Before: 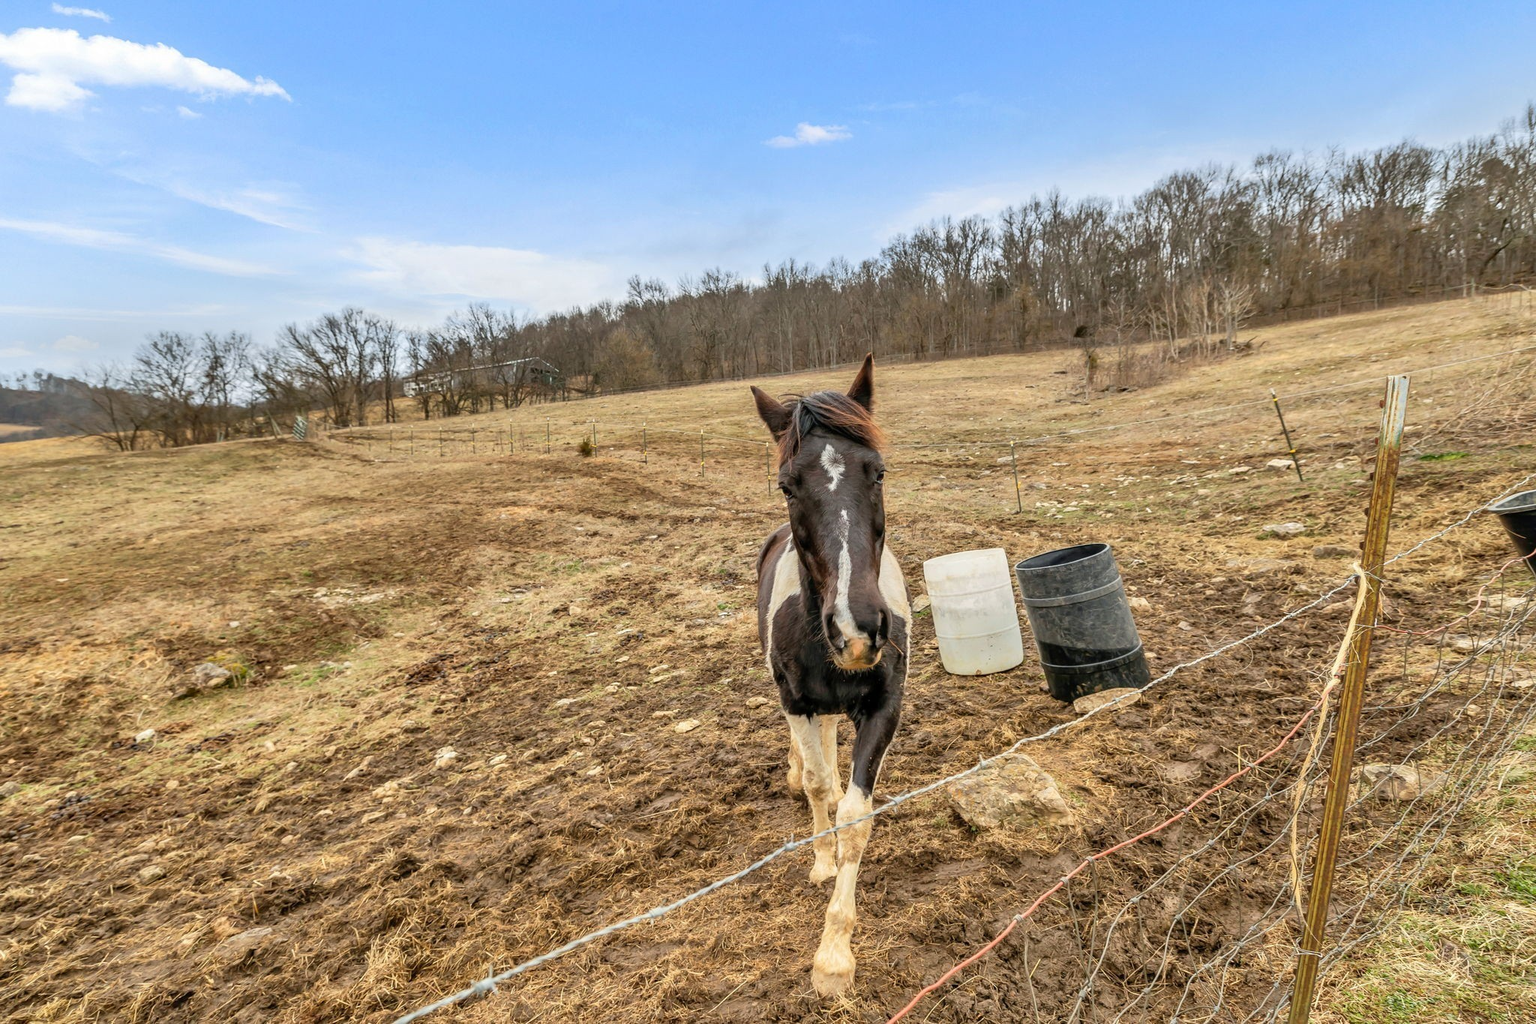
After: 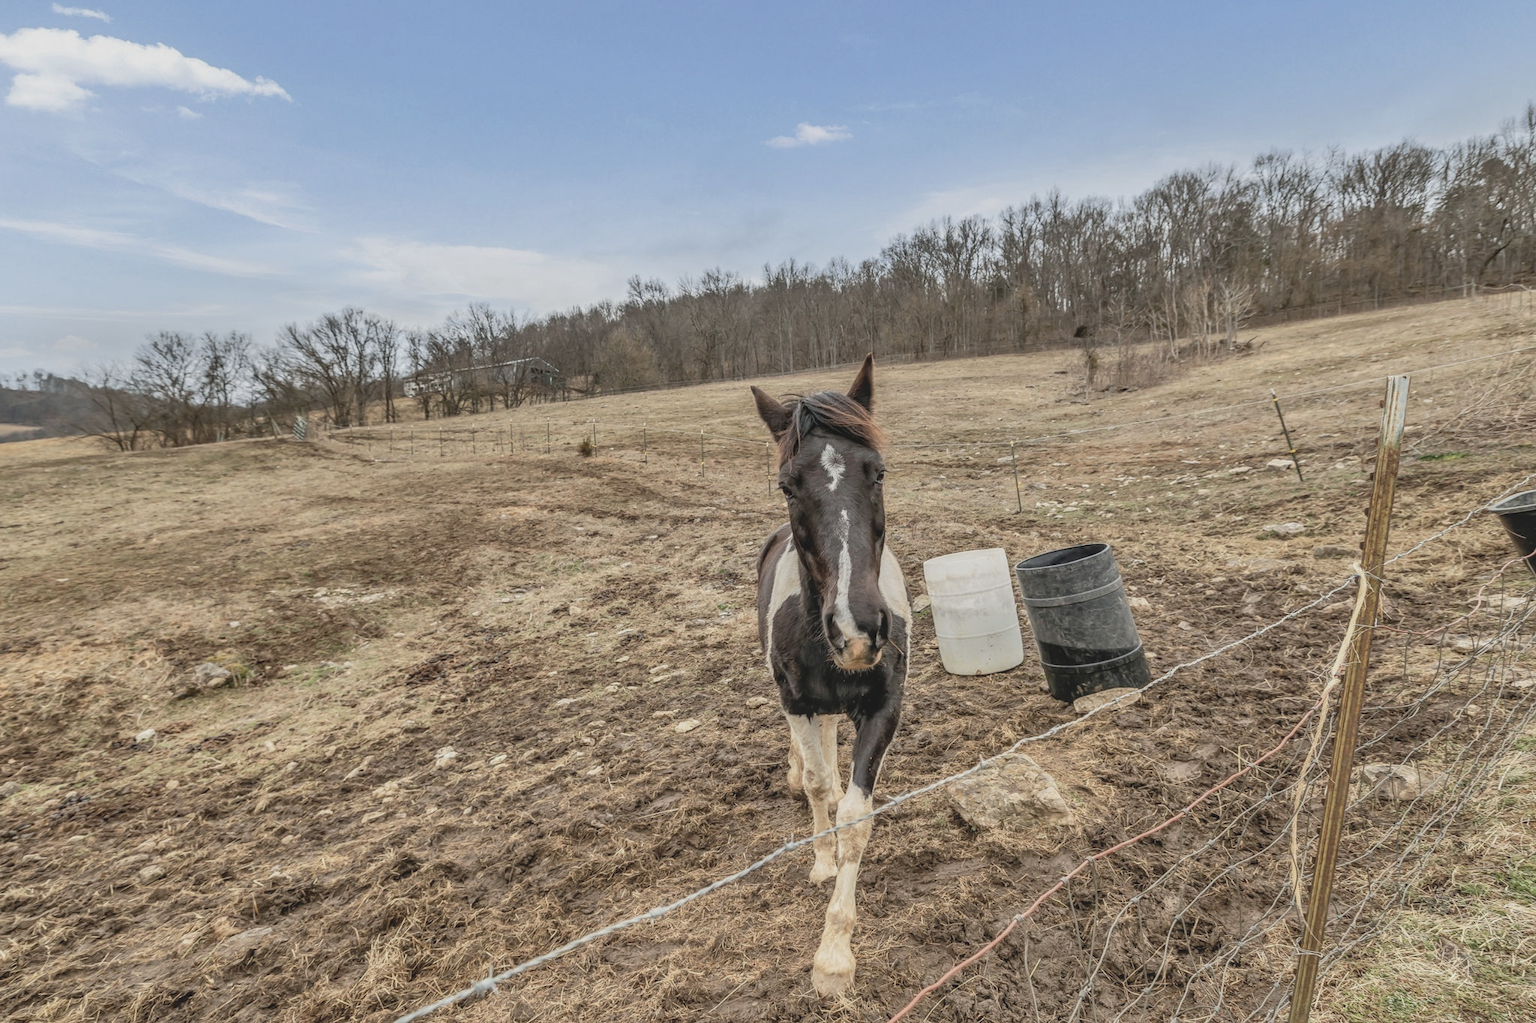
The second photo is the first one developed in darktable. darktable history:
contrast brightness saturation: contrast -0.264, saturation -0.444
local contrast: on, module defaults
